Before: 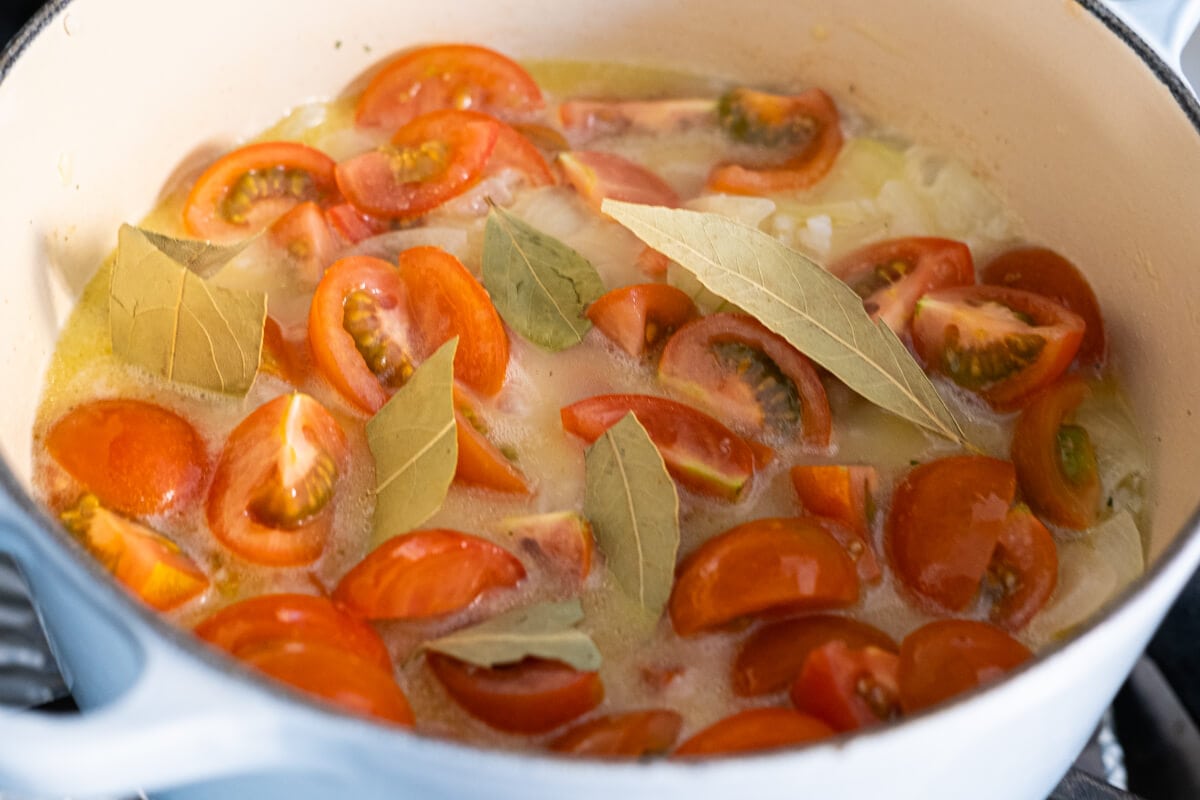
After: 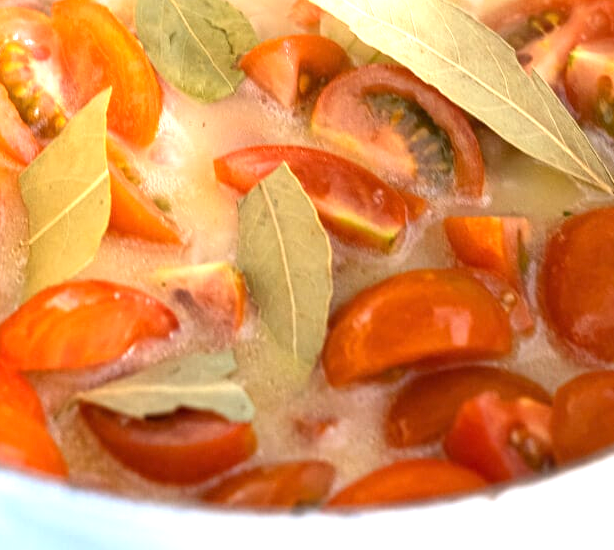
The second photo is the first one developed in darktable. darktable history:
exposure: exposure 1.001 EV, compensate highlight preservation false
crop and rotate: left 28.933%, top 31.182%, right 19.835%
